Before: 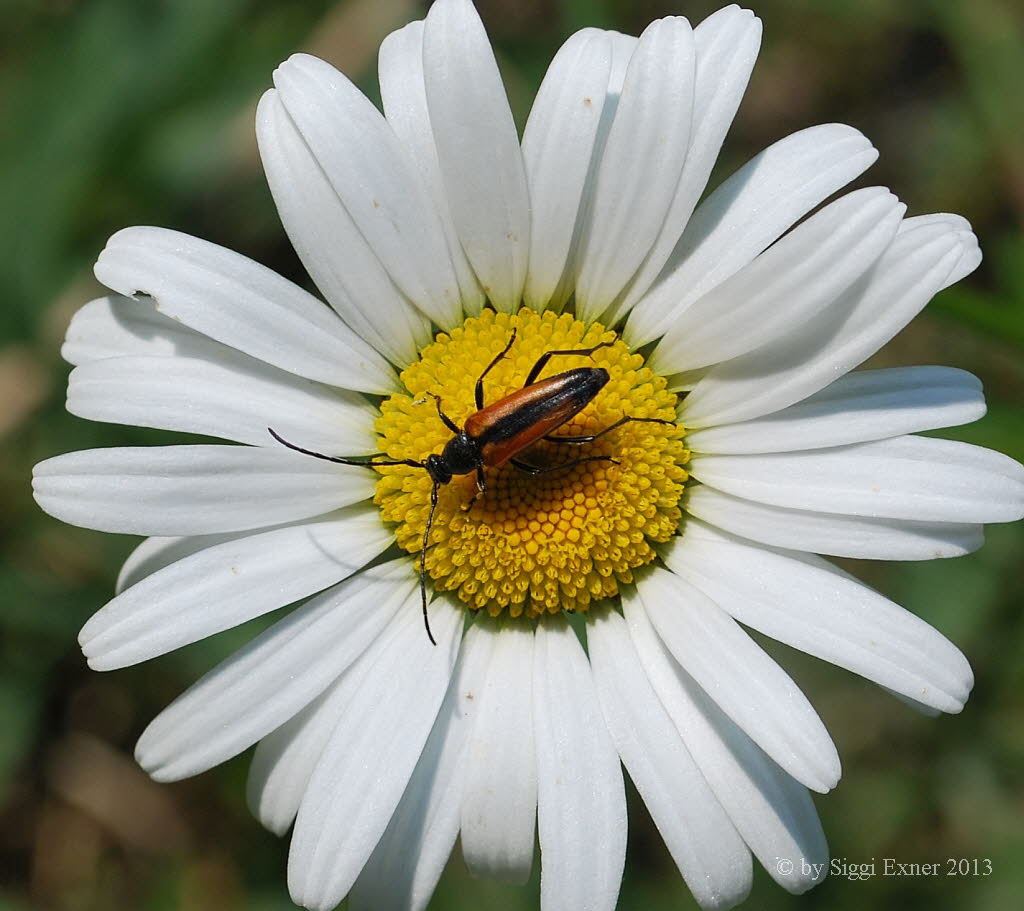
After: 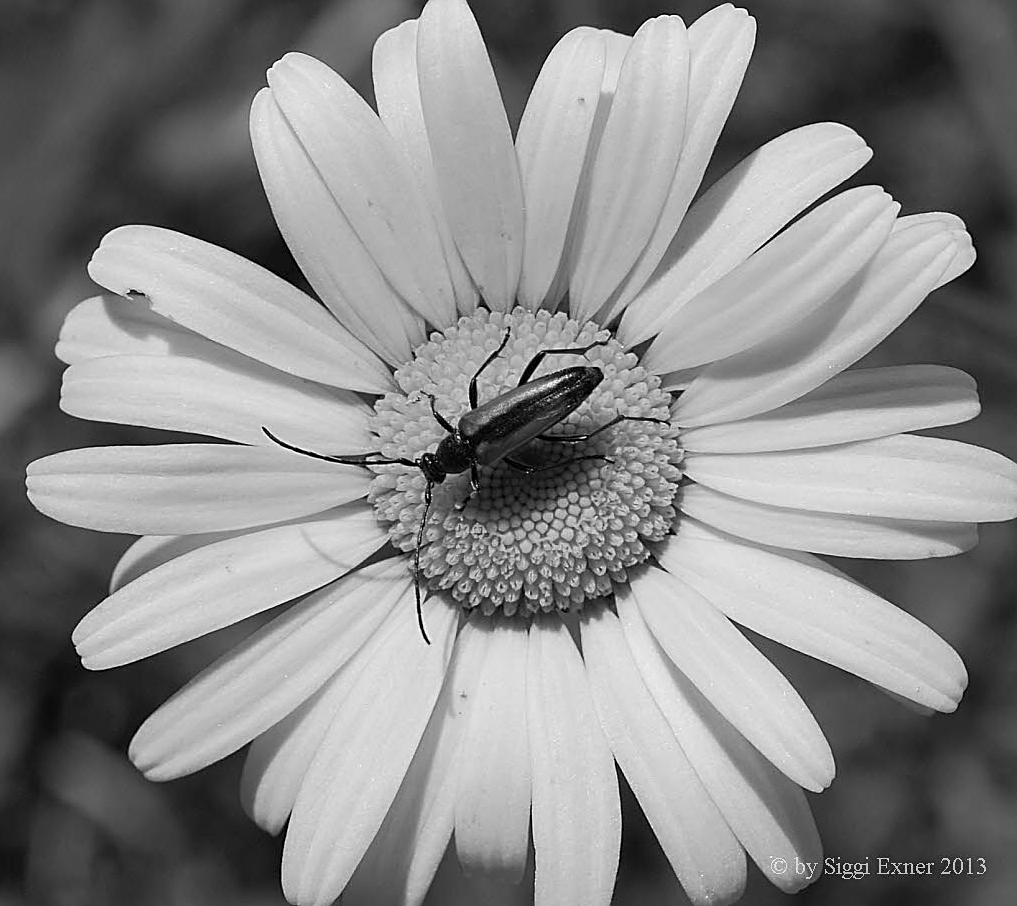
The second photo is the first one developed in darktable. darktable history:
sharpen: on, module defaults
crop and rotate: left 0.614%, top 0.179%, bottom 0.309%
monochrome: a 30.25, b 92.03
color correction: highlights a* 21.88, highlights b* 22.25
